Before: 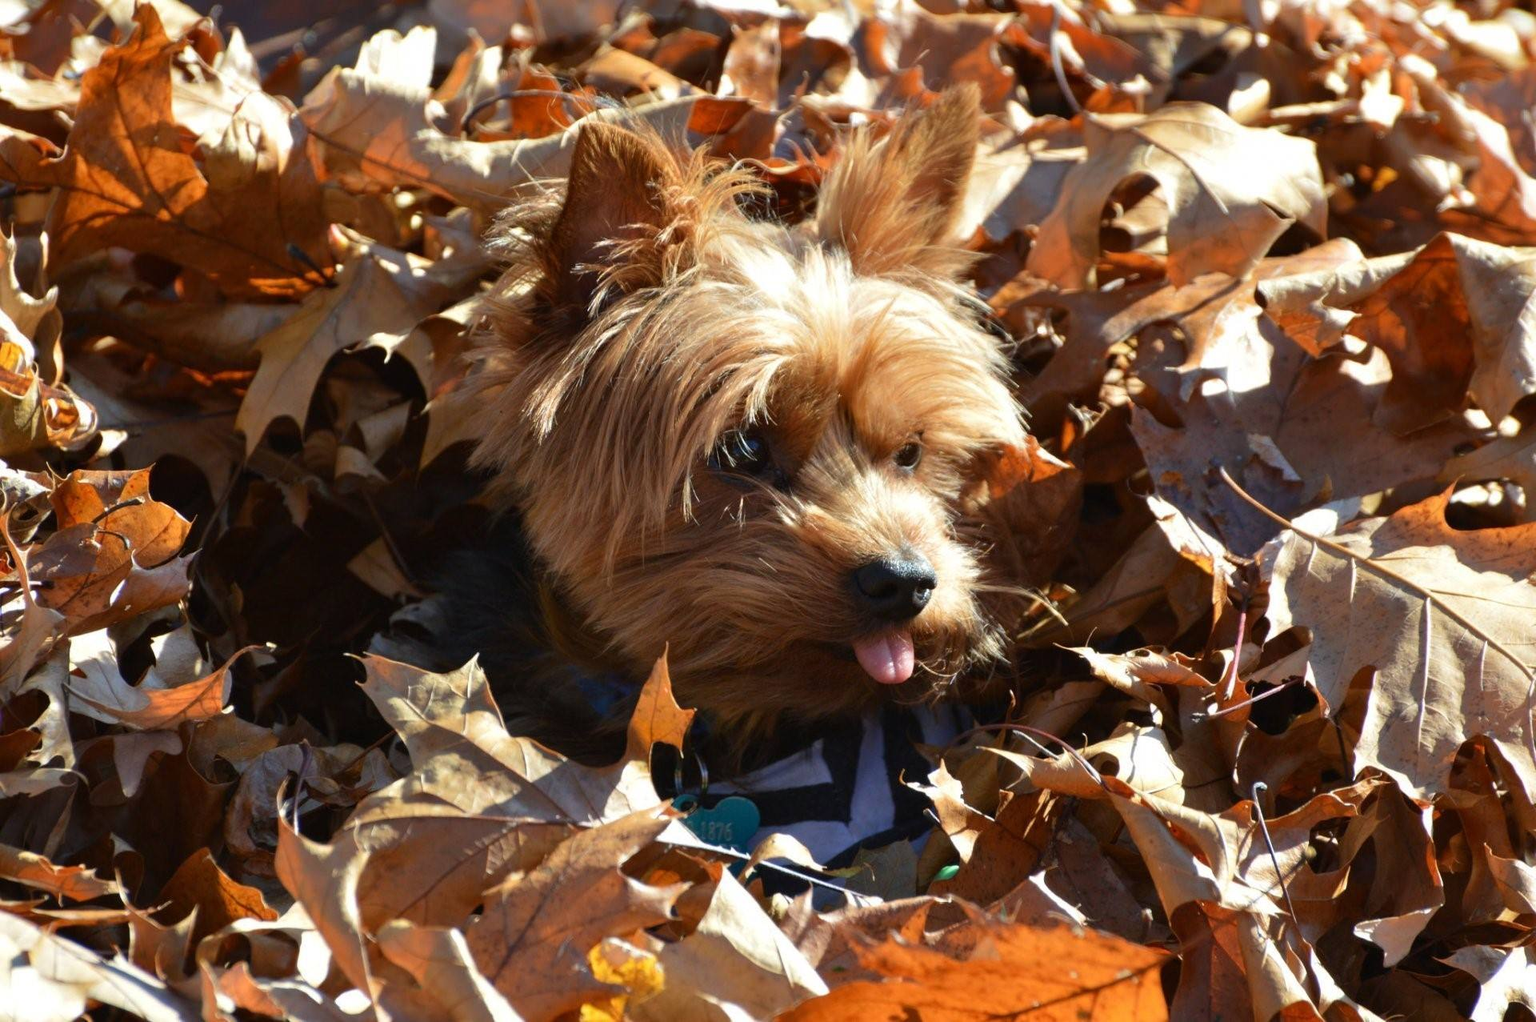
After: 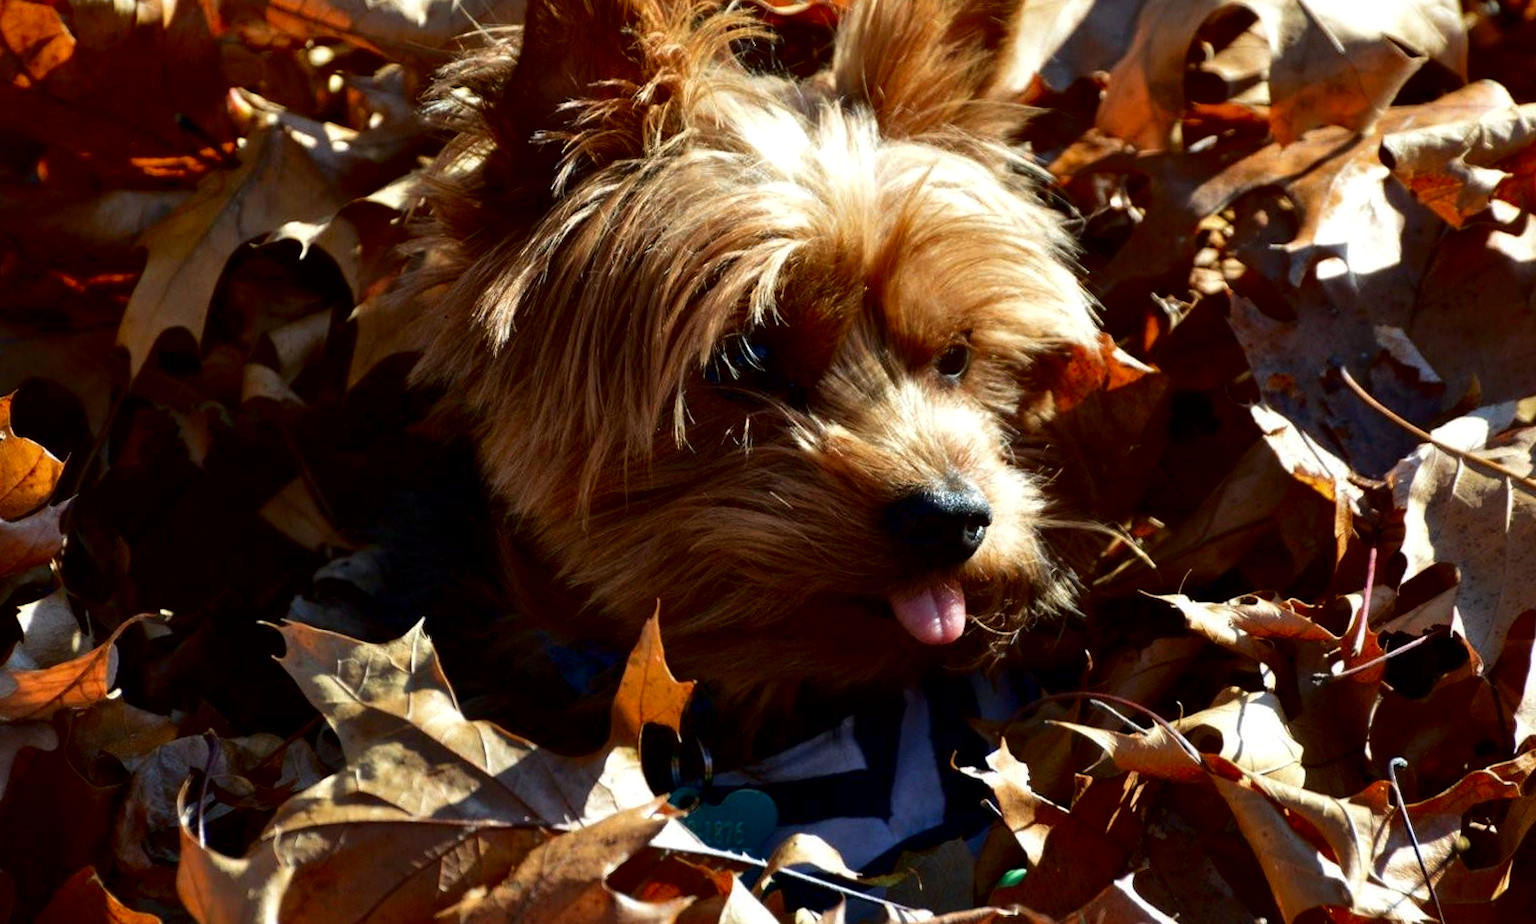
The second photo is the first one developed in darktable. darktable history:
contrast brightness saturation: contrast 0.13, brightness -0.24, saturation 0.14
crop: left 9.712%, top 16.928%, right 10.845%, bottom 12.332%
rotate and perspective: rotation -1.17°, automatic cropping off
local contrast: mode bilateral grid, contrast 20, coarseness 50, detail 150%, midtone range 0.2
